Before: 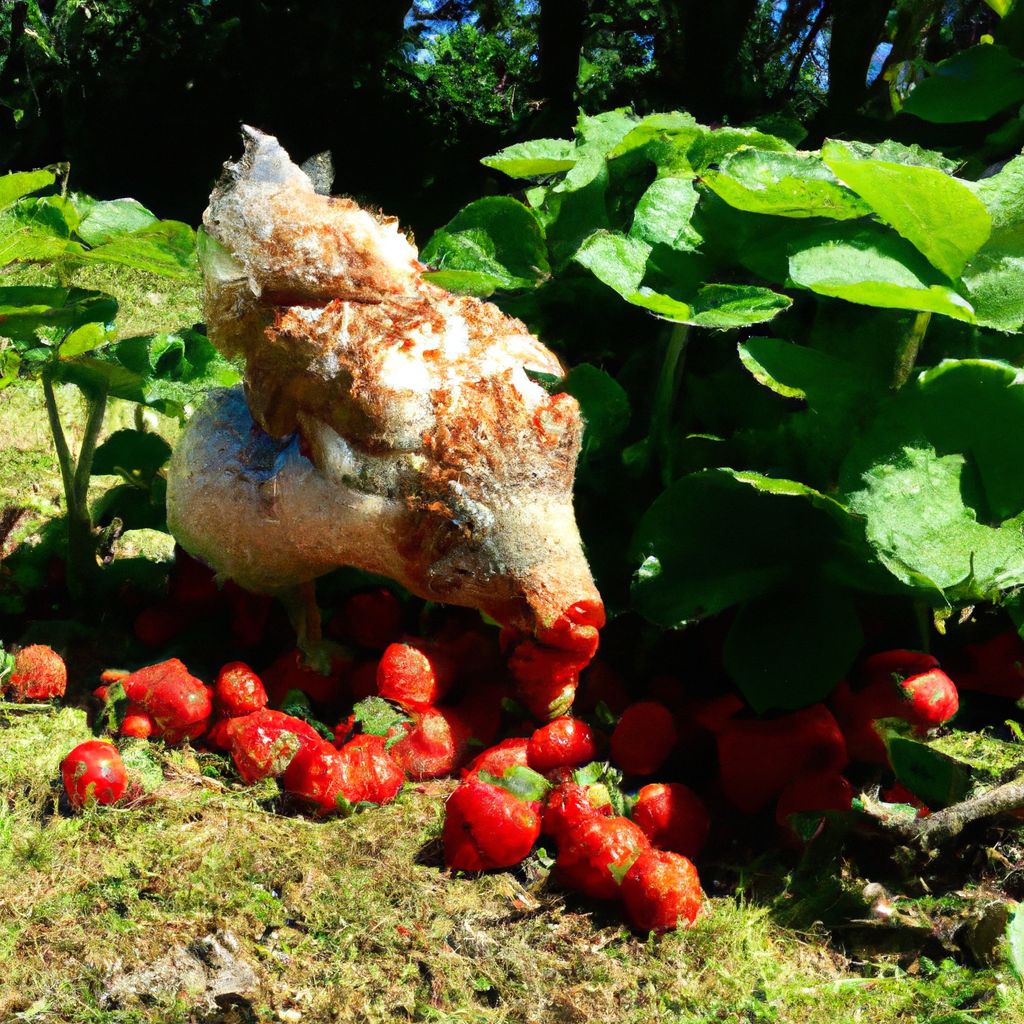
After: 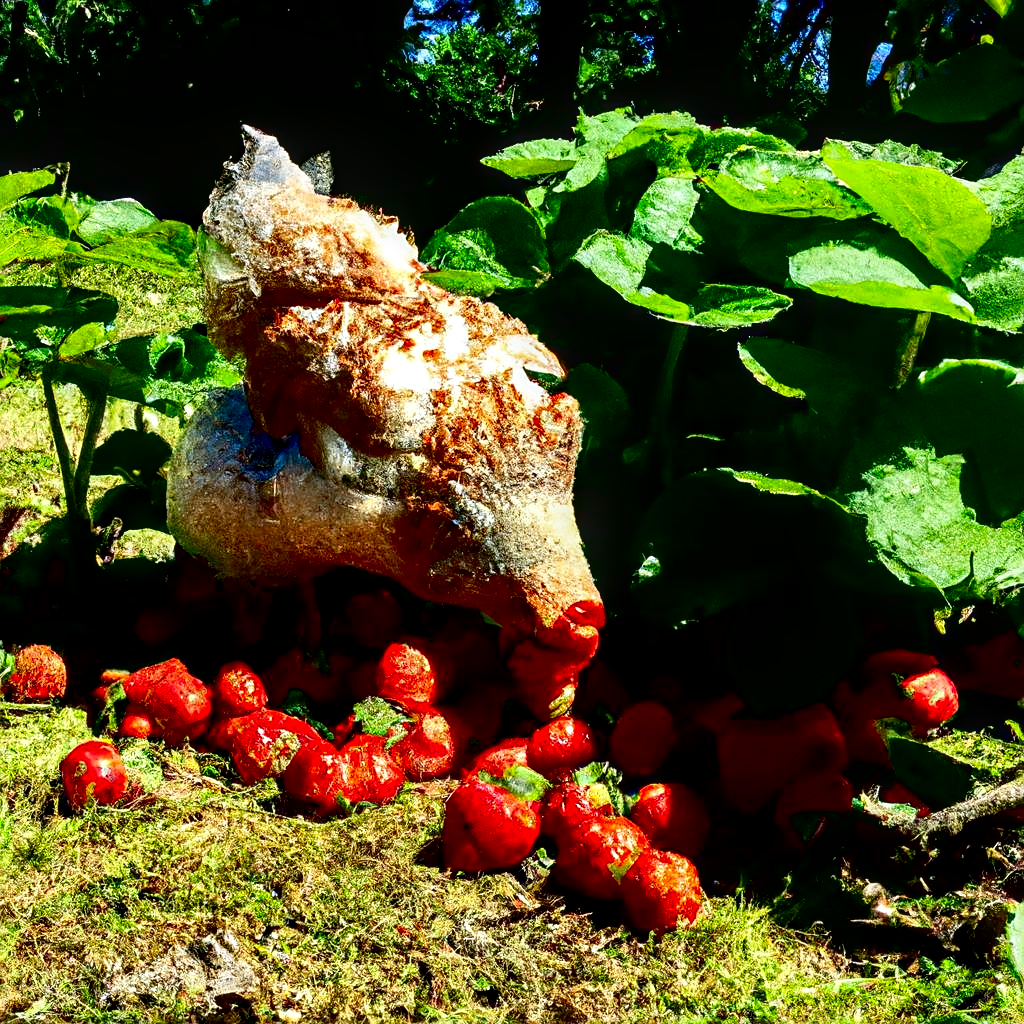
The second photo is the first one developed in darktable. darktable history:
exposure: black level correction 0.016, exposure -0.009 EV, compensate highlight preservation false
sharpen: on, module defaults
local contrast: highlights 59%, detail 145%
contrast brightness saturation: contrast 0.19, brightness -0.11, saturation 0.21
